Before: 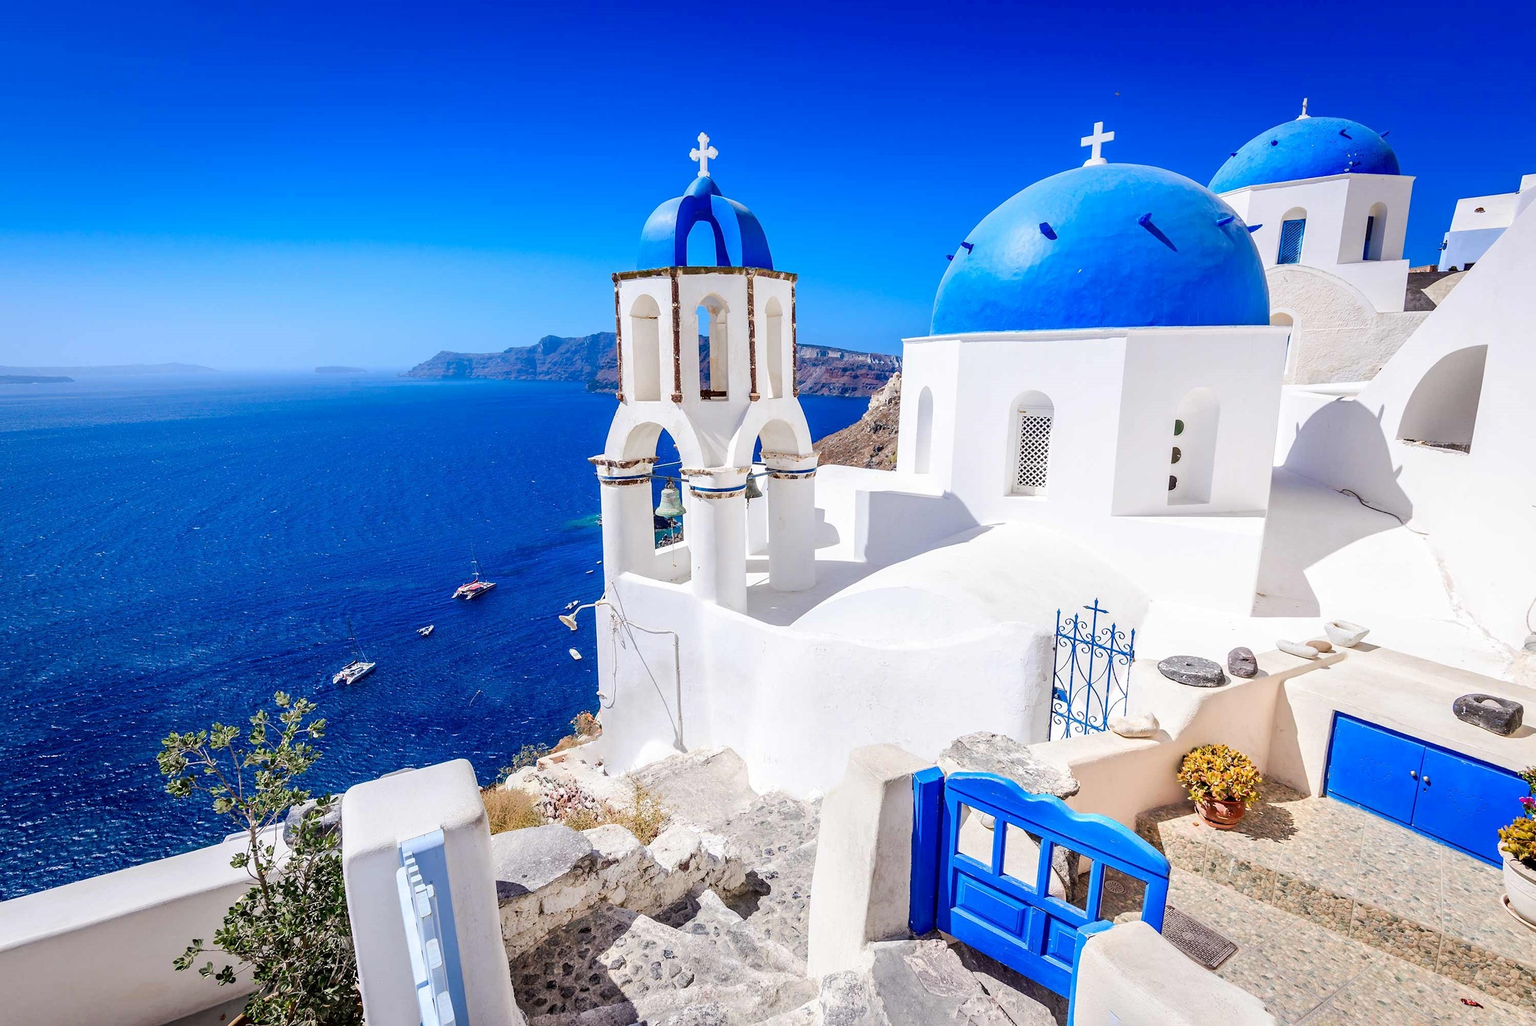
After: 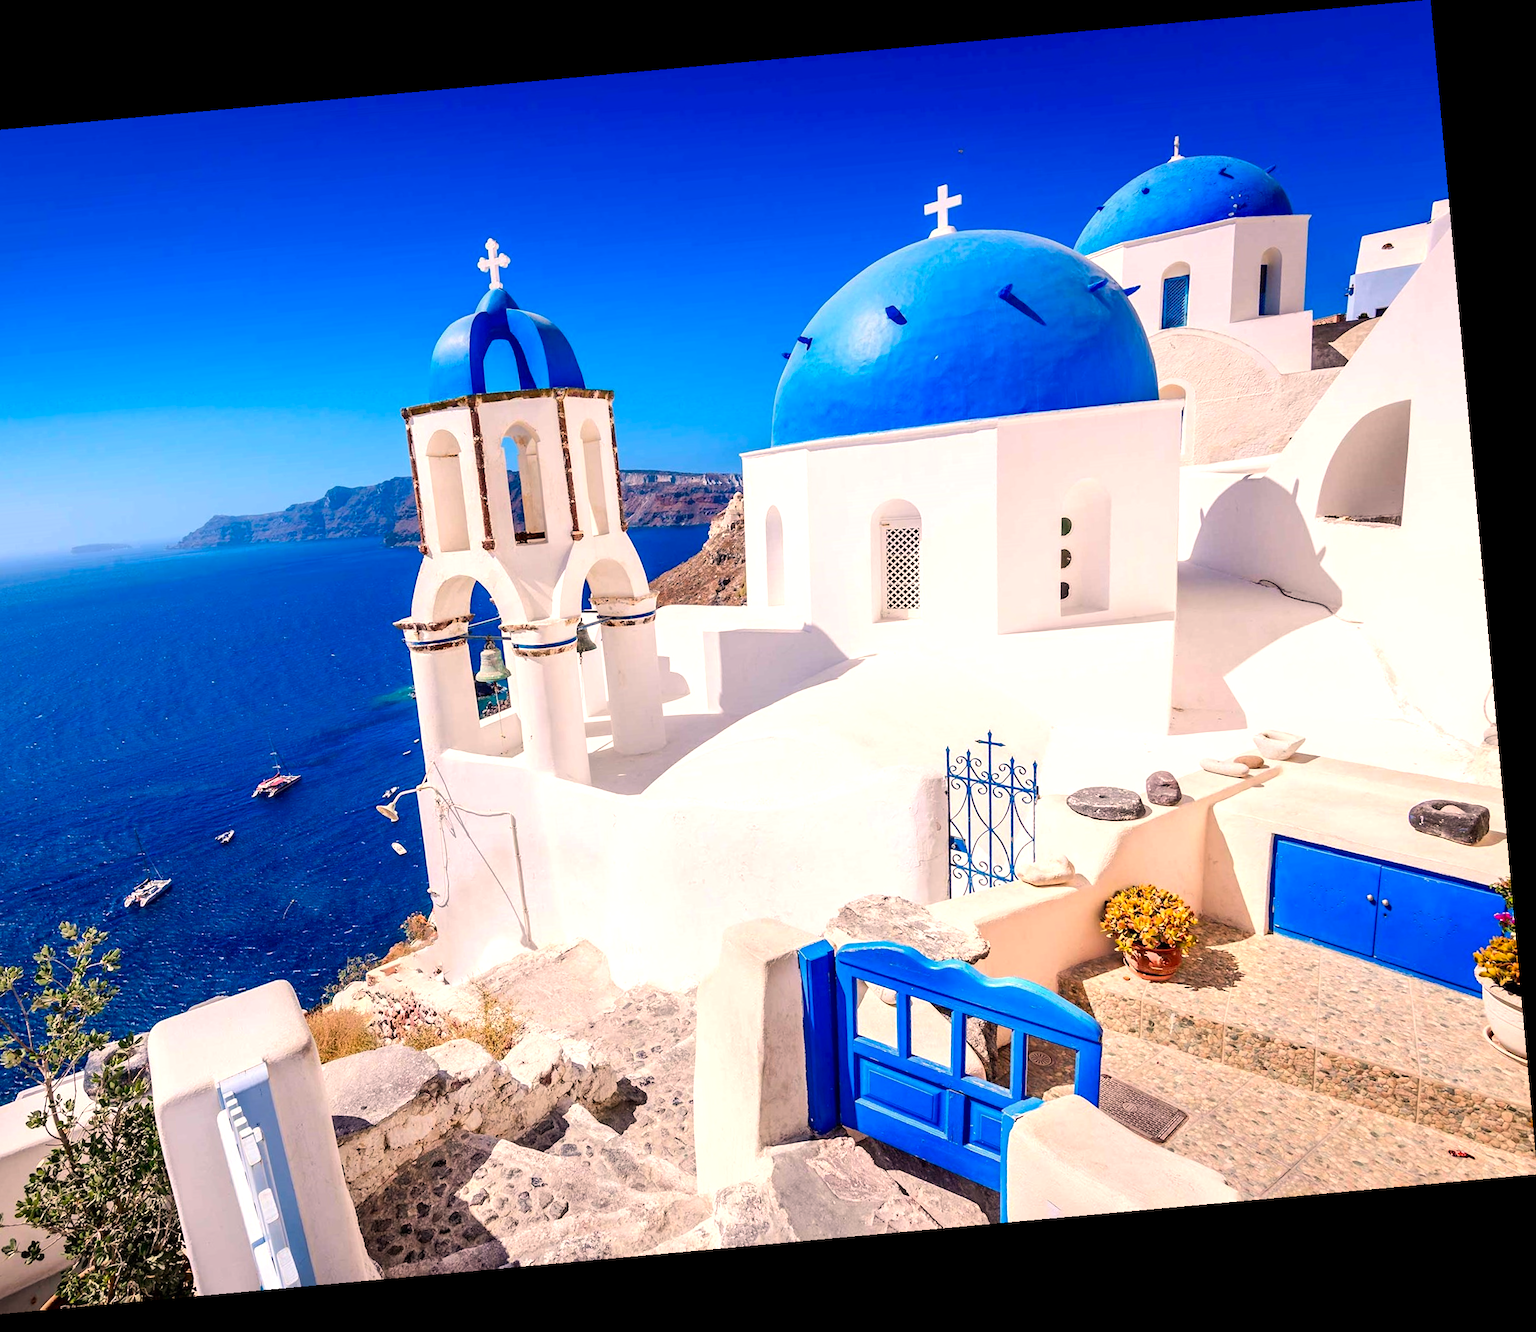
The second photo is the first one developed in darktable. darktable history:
crop: left 17.582%, bottom 0.031%
white balance: red 1.127, blue 0.943
rotate and perspective: rotation -5.2°, automatic cropping off
color balance: contrast 8.5%, output saturation 105%
